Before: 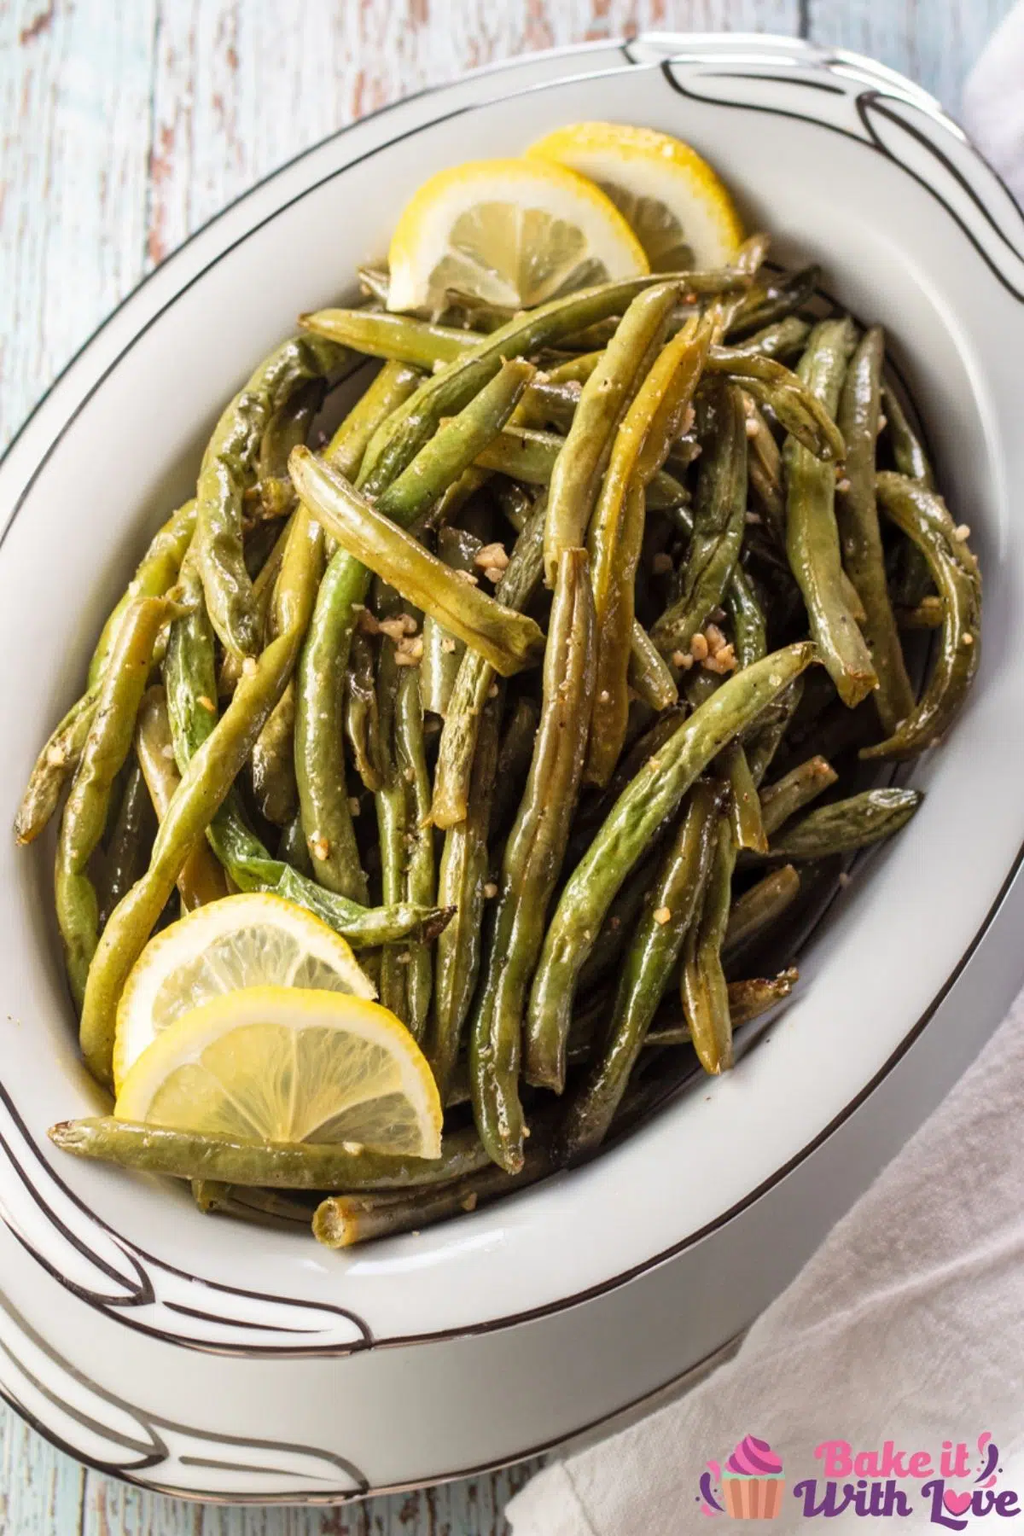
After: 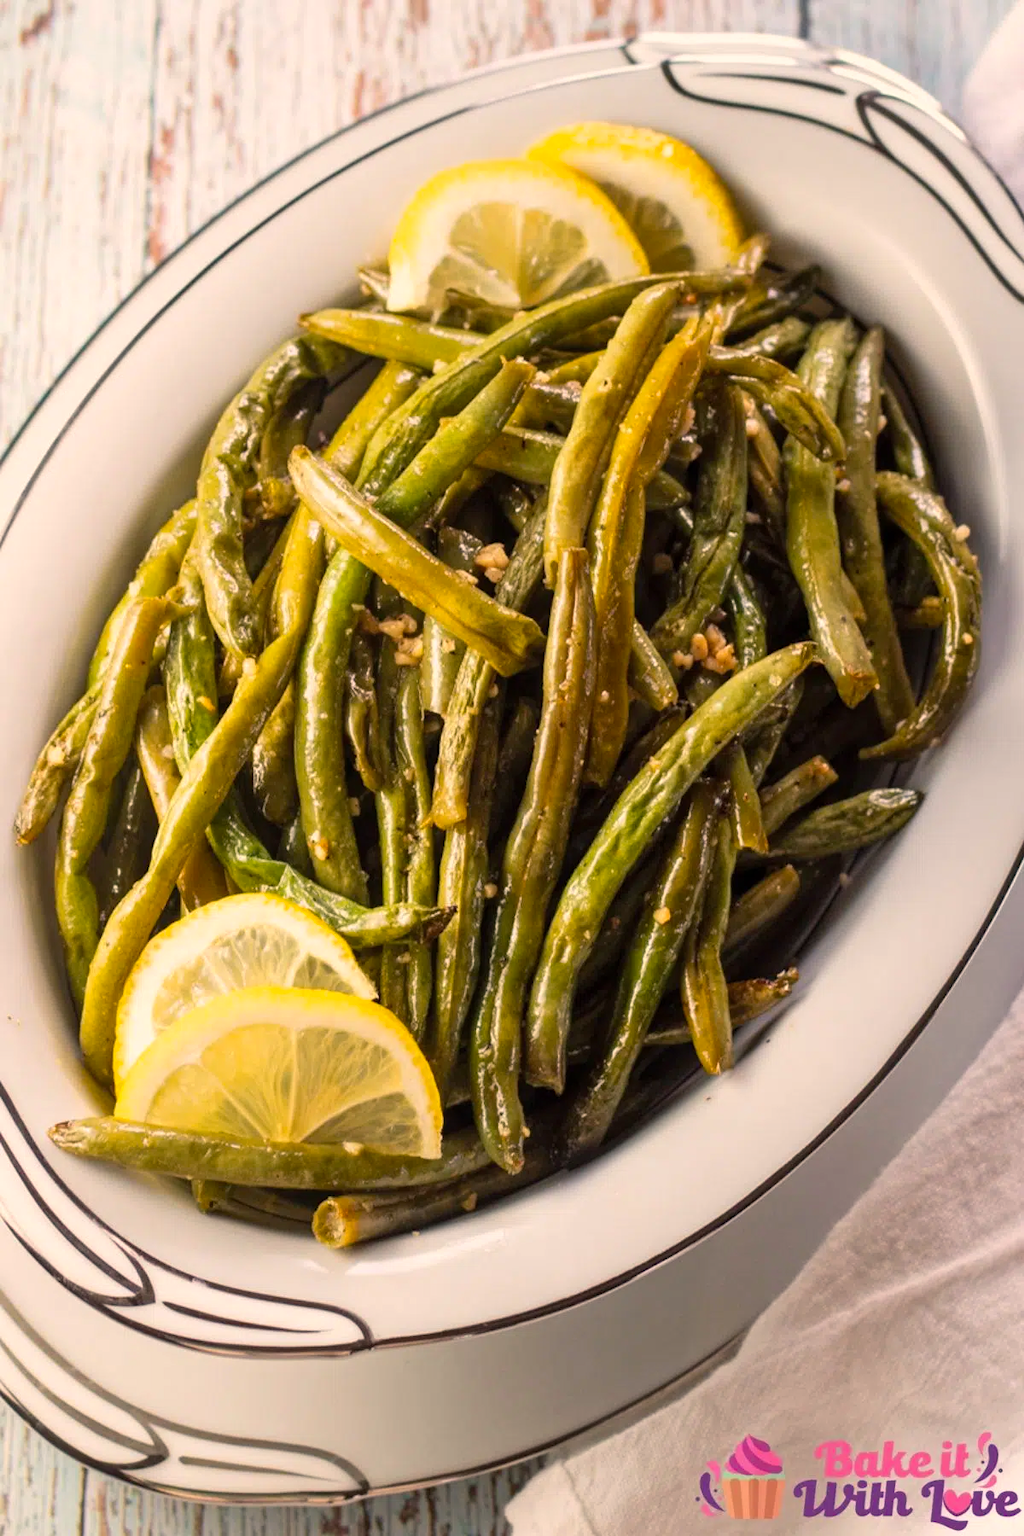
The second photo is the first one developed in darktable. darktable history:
color balance rgb: power › hue 329.69°, highlights gain › chroma 3.634%, highlights gain › hue 59.09°, perceptual saturation grading › global saturation 16.052%
